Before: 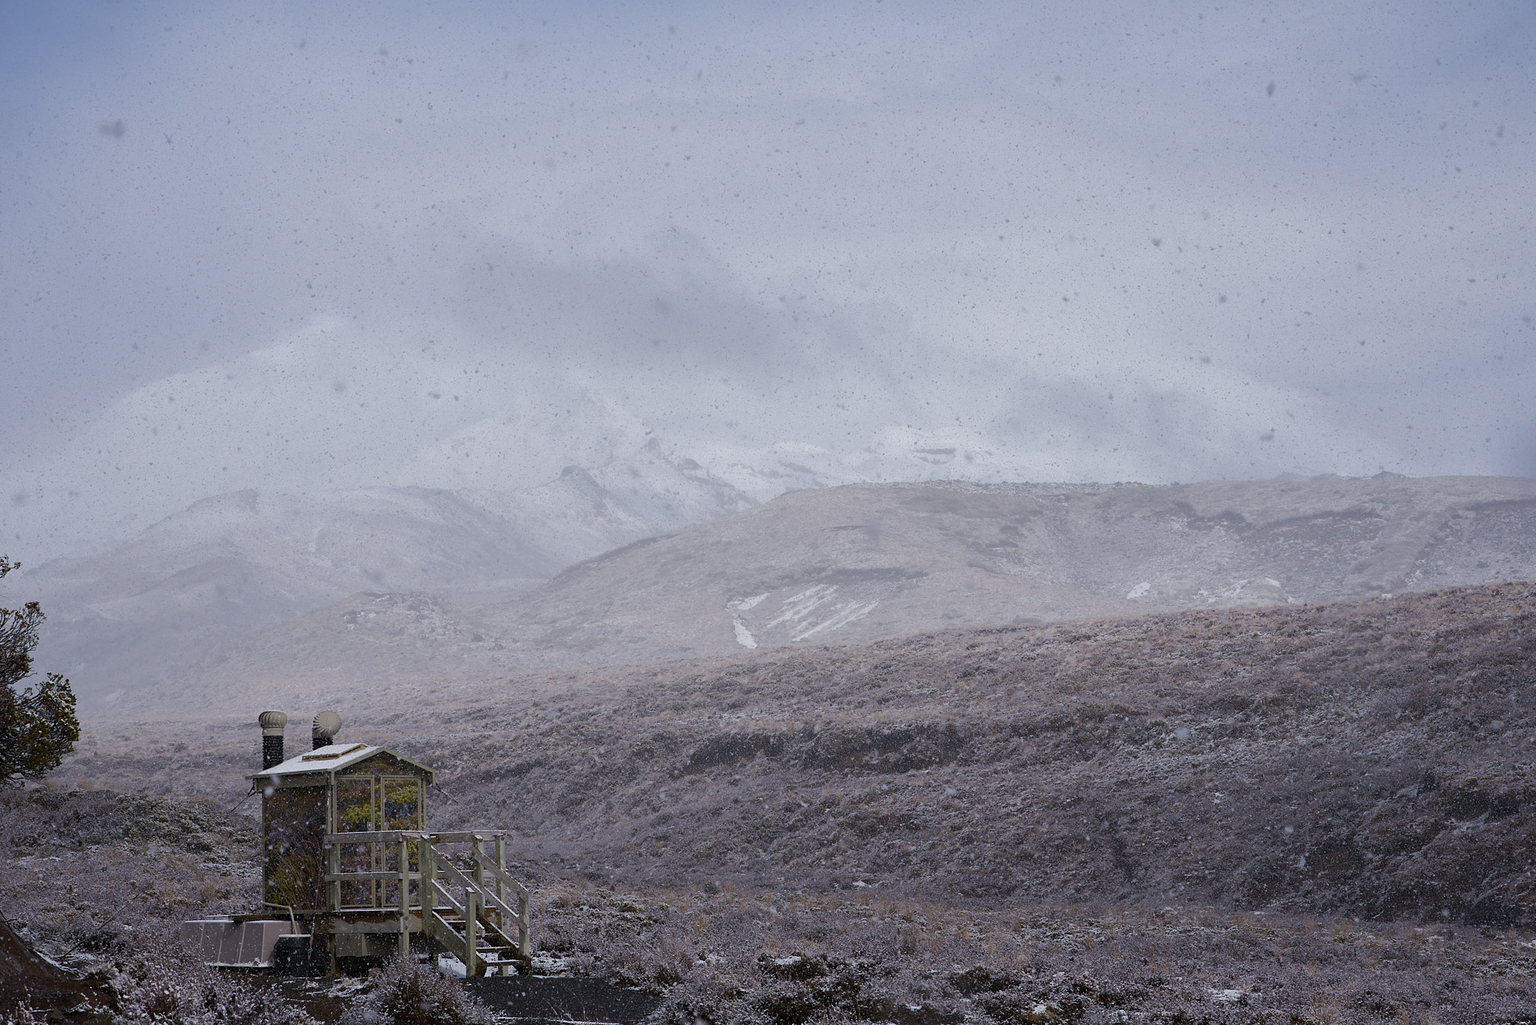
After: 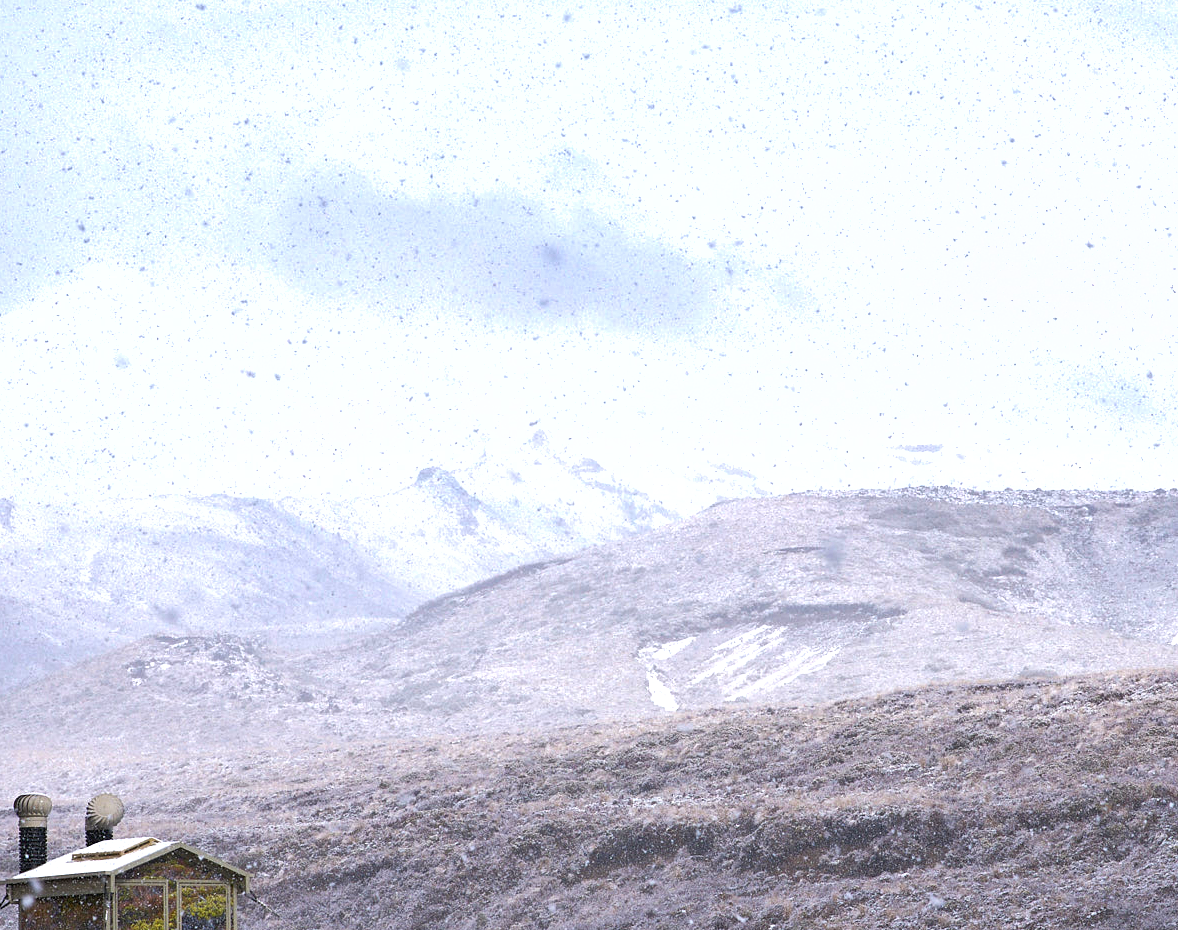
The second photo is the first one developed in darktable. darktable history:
crop: left 16.194%, top 11.28%, right 26.271%, bottom 20.646%
exposure: exposure 1.223 EV, compensate highlight preservation false
color correction: highlights b* -0.022, saturation 1.12
shadows and highlights: soften with gaussian
